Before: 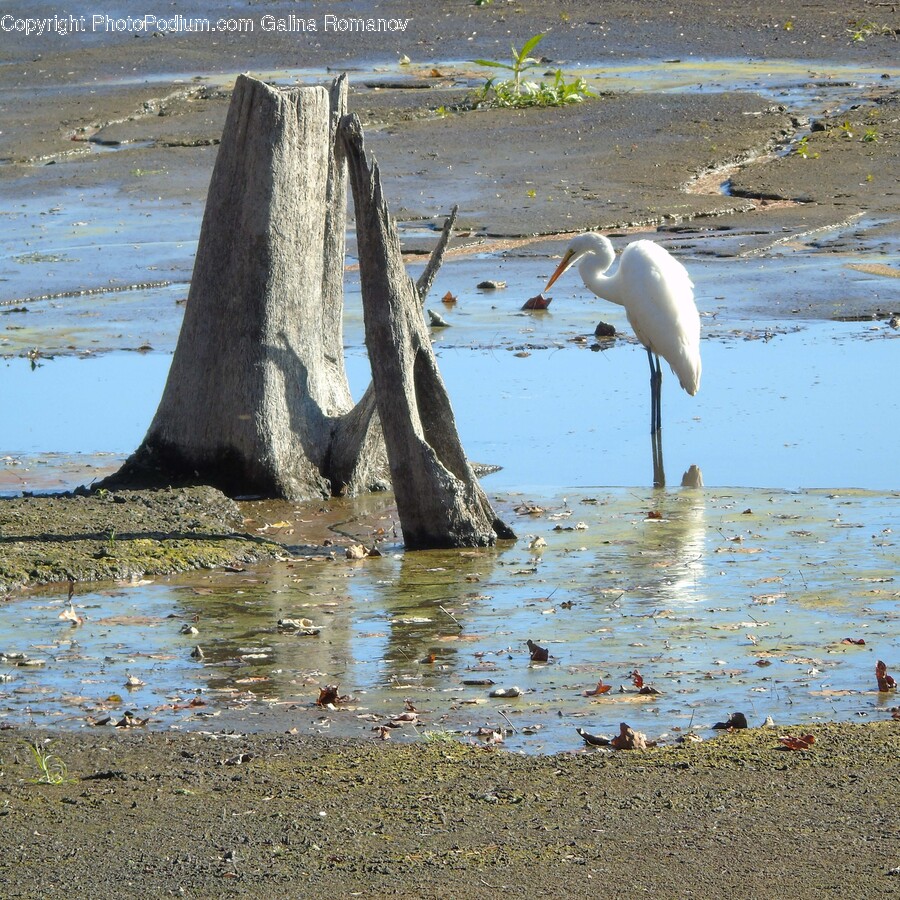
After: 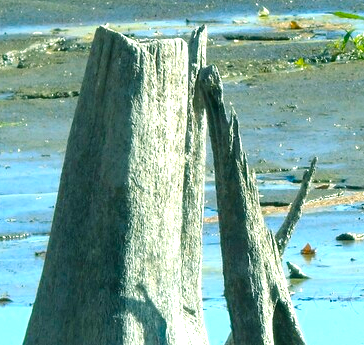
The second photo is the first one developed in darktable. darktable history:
color balance rgb: power › chroma 2.164%, power › hue 165.78°, perceptual saturation grading › global saturation 29.796%, perceptual brilliance grading › global brilliance 18.66%
crop: left 15.669%, top 5.436%, right 43.858%, bottom 56.169%
